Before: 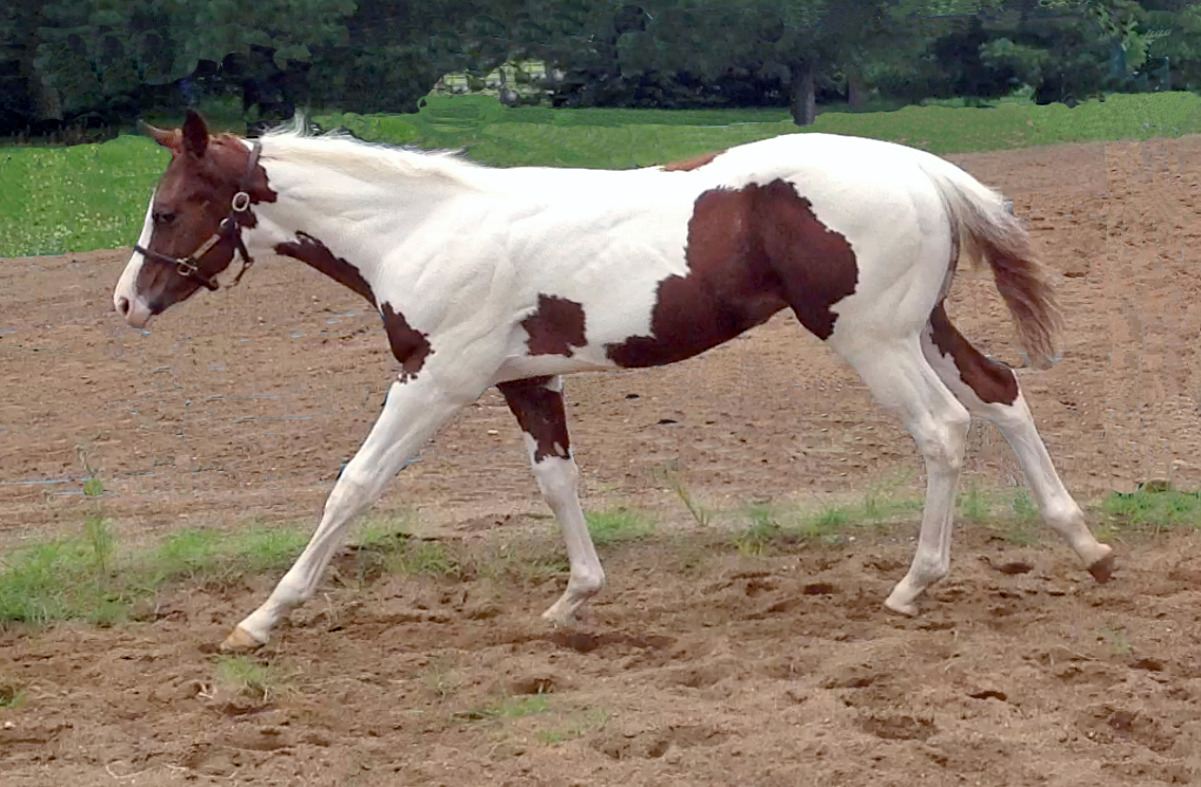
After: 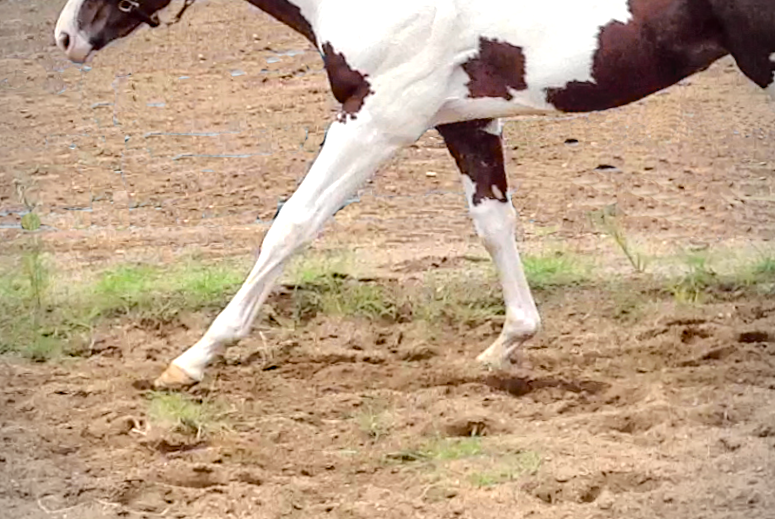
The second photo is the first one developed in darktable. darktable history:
crop and rotate: angle -1.11°, left 3.802%, top 32.055%, right 29.759%
vignetting: on, module defaults
tone curve: curves: ch0 [(0, 0) (0.037, 0.025) (0.131, 0.093) (0.275, 0.256) (0.476, 0.517) (0.607, 0.667) (0.691, 0.745) (0.789, 0.836) (0.911, 0.925) (0.997, 0.995)]; ch1 [(0, 0) (0.301, 0.3) (0.444, 0.45) (0.493, 0.495) (0.507, 0.503) (0.534, 0.533) (0.582, 0.58) (0.658, 0.693) (0.746, 0.77) (1, 1)]; ch2 [(0, 0) (0.246, 0.233) (0.36, 0.352) (0.415, 0.418) (0.476, 0.492) (0.502, 0.504) (0.525, 0.518) (0.539, 0.544) (0.586, 0.602) (0.634, 0.651) (0.706, 0.727) (0.853, 0.852) (1, 0.951)], color space Lab, independent channels, preserve colors none
tone equalizer: -8 EV -0.723 EV, -7 EV -0.695 EV, -6 EV -0.569 EV, -5 EV -0.403 EV, -3 EV 0.399 EV, -2 EV 0.6 EV, -1 EV 0.683 EV, +0 EV 0.779 EV
local contrast: highlights 29%, detail 130%
